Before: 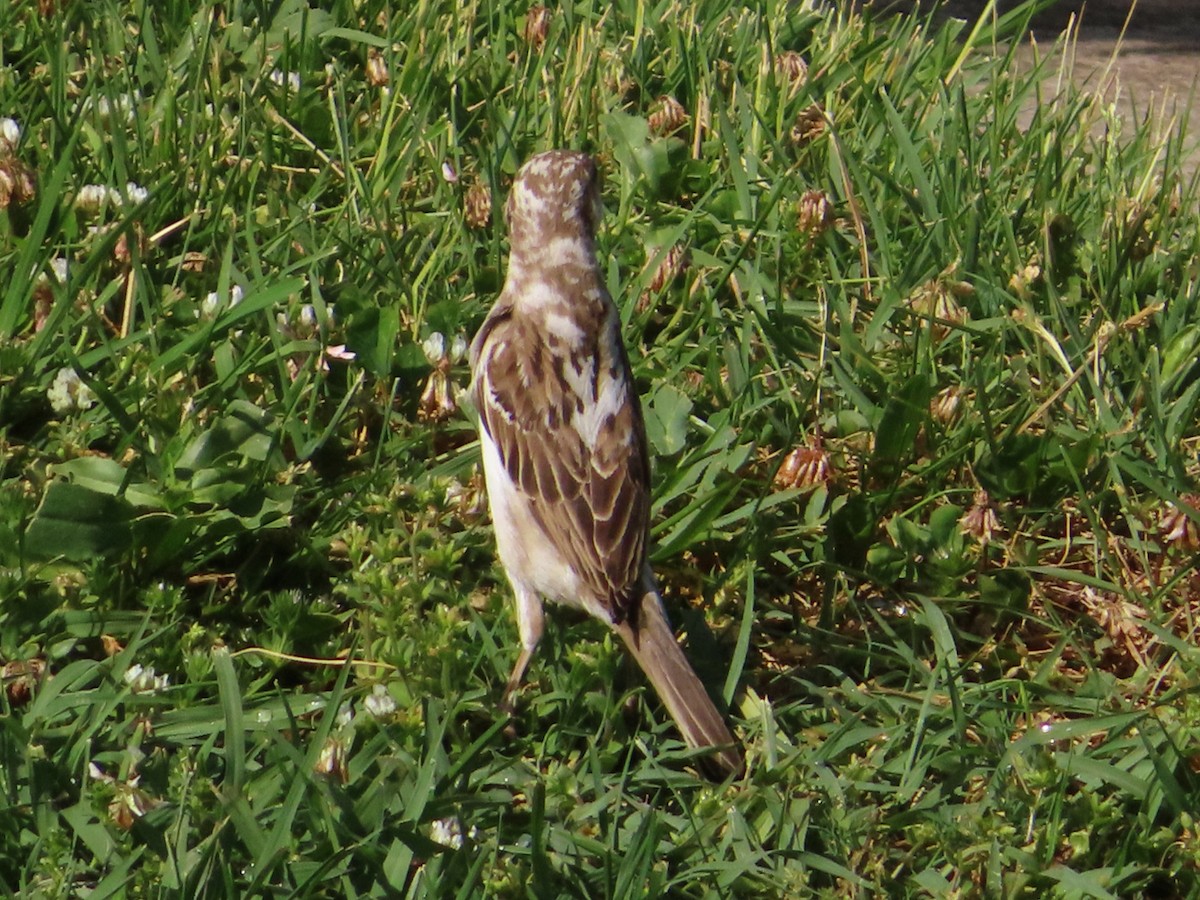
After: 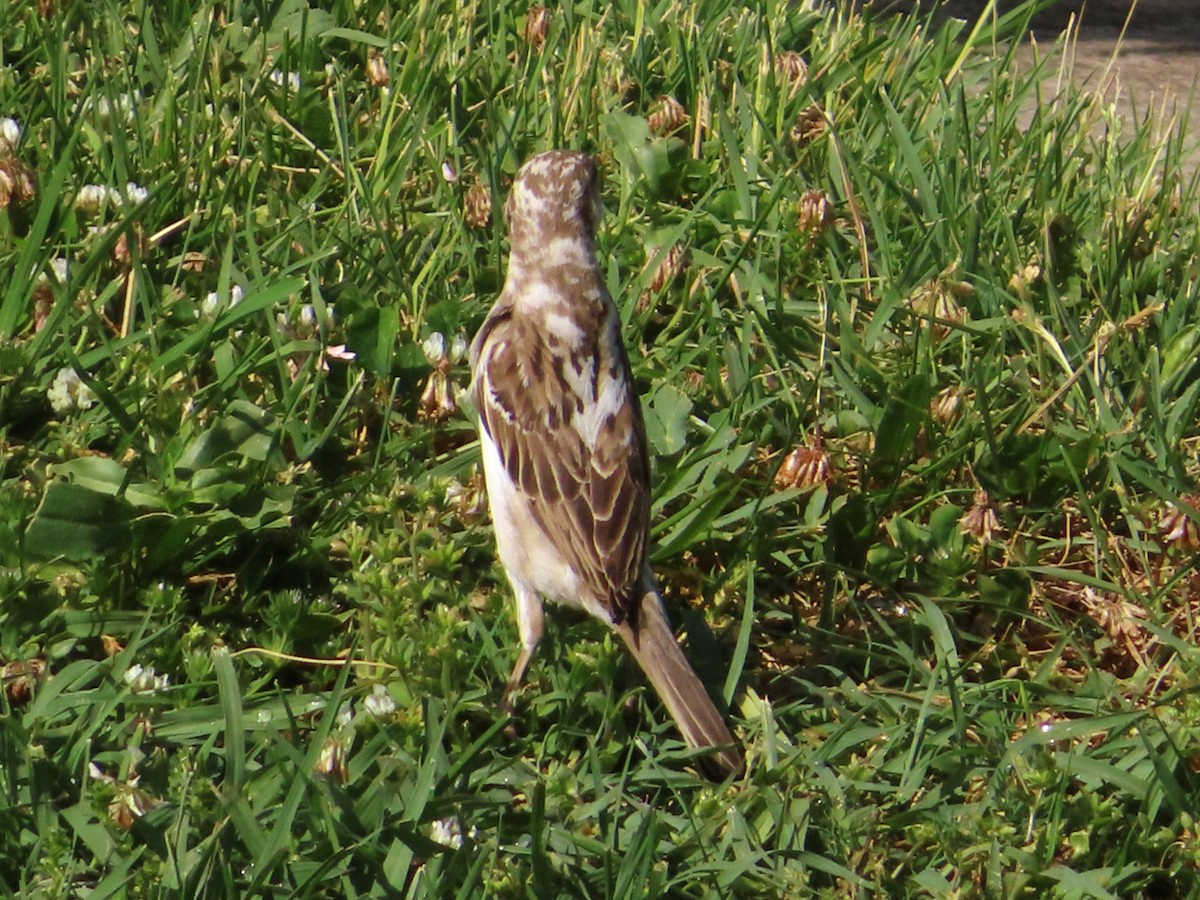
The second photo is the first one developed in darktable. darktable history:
exposure: exposure 0.163 EV, compensate highlight preservation false
